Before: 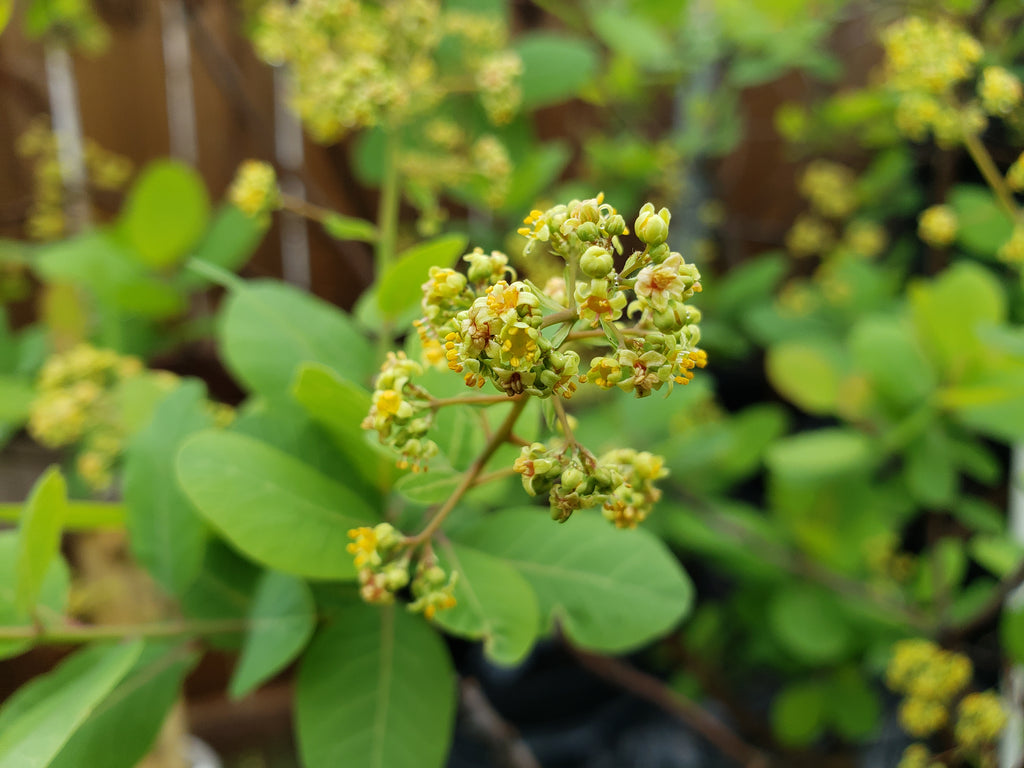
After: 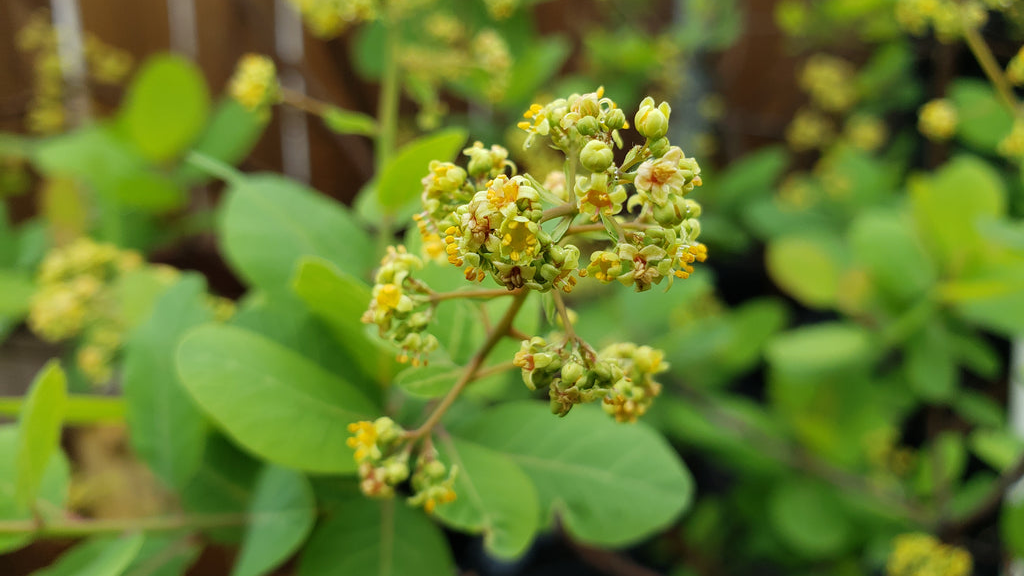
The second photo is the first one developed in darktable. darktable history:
crop: top 13.819%, bottom 11.169%
white balance: emerald 1
